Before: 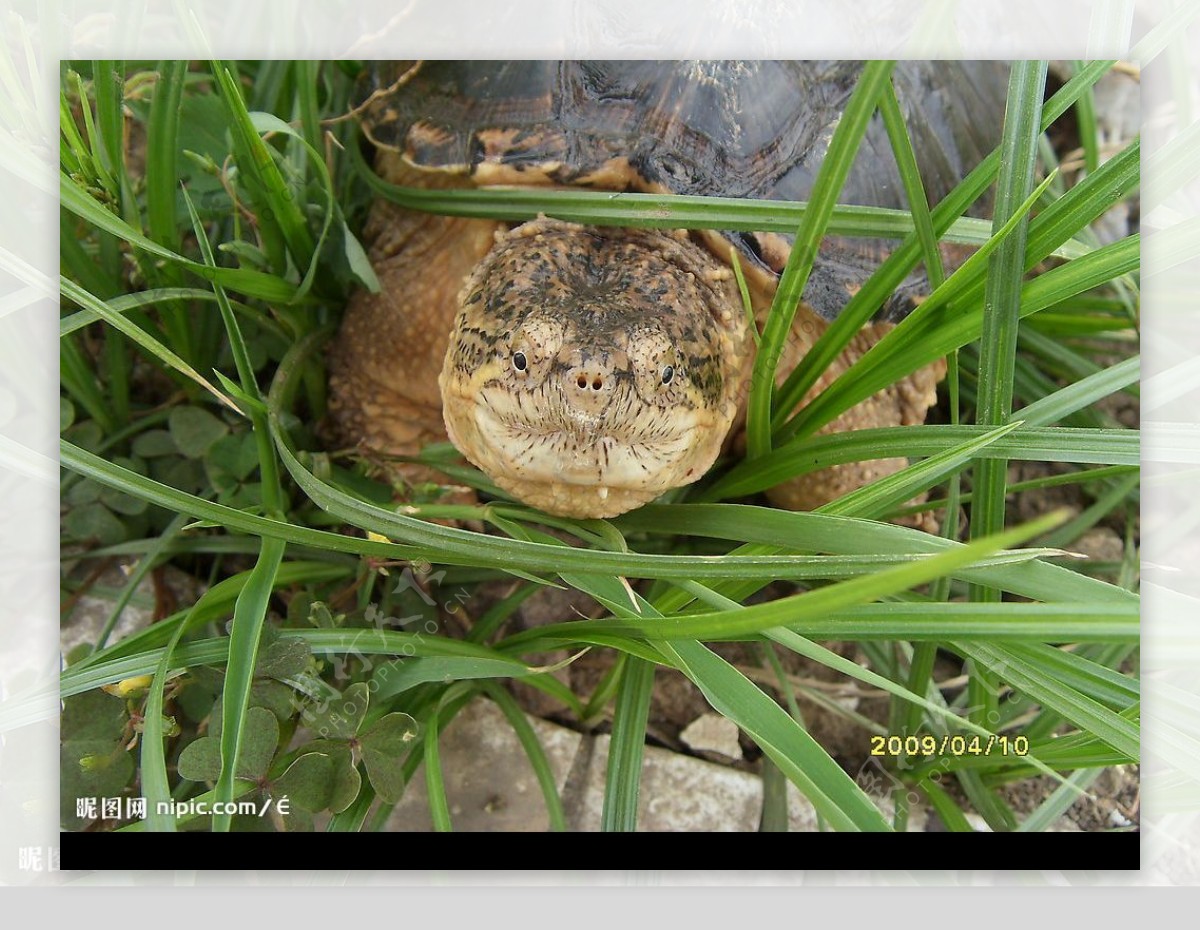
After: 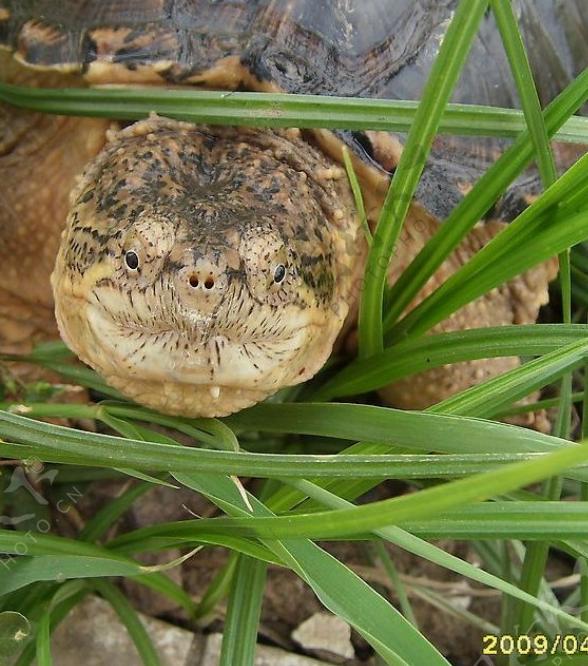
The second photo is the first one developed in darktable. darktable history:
exposure: exposure -0.056 EV, compensate highlight preservation false
crop: left 32.359%, top 10.941%, right 18.596%, bottom 17.368%
